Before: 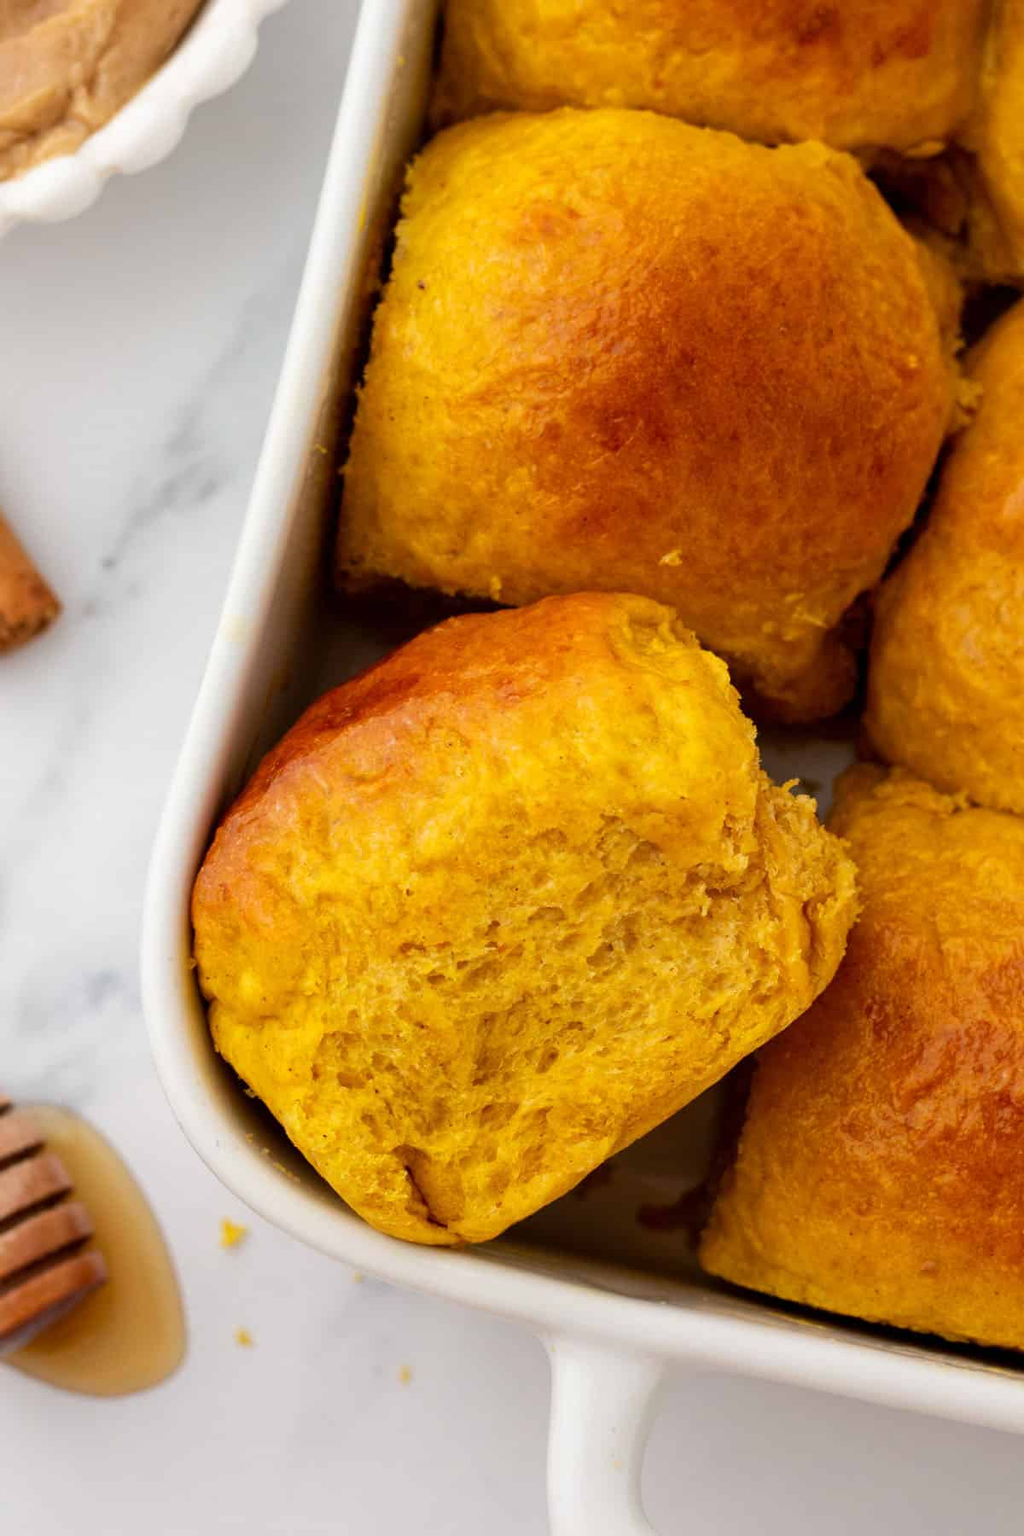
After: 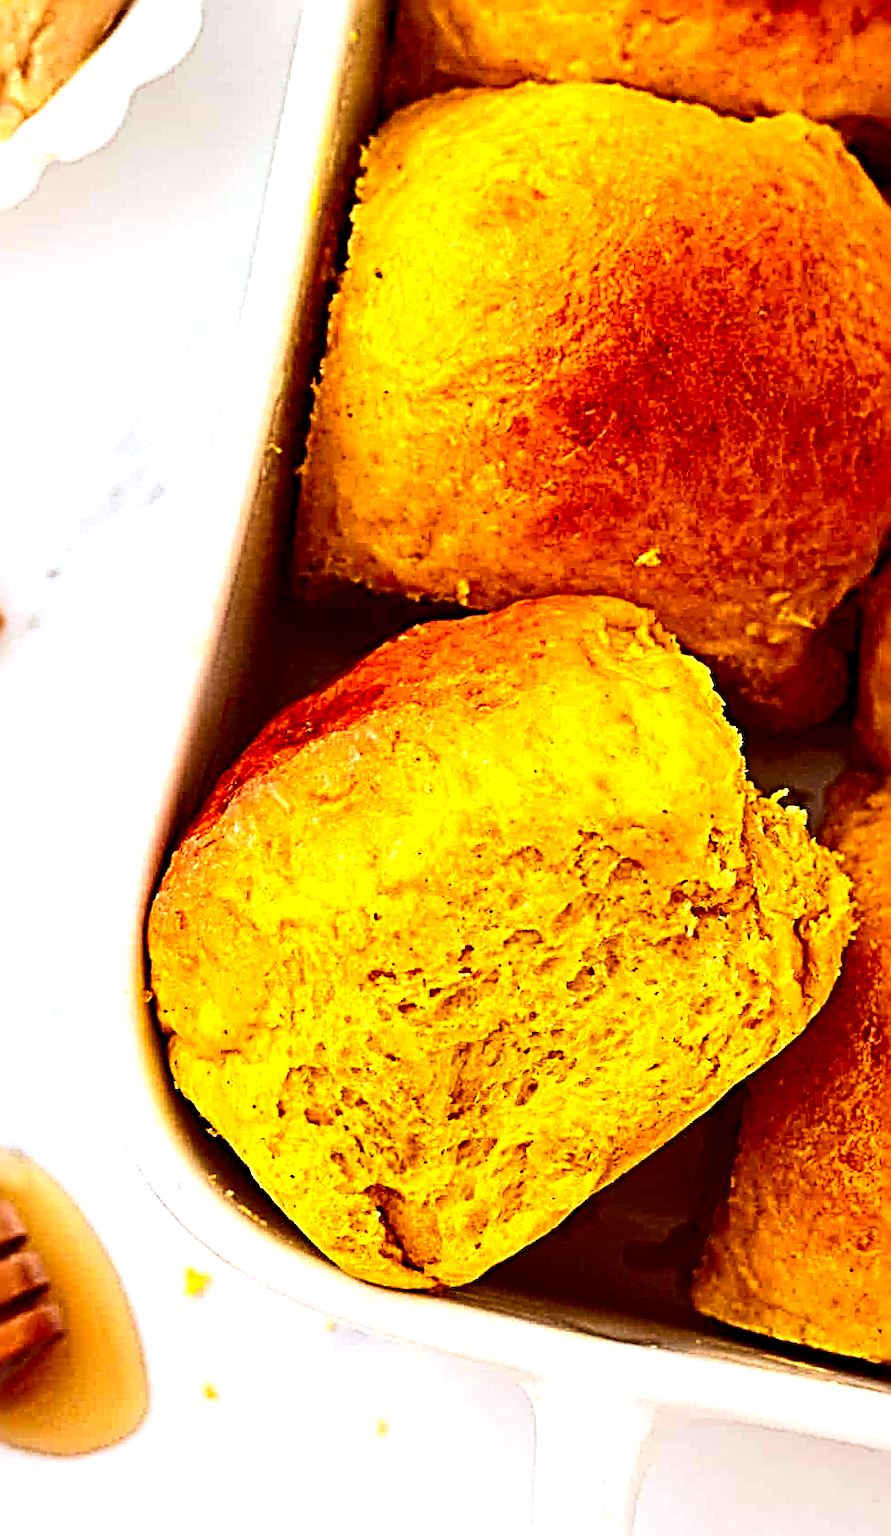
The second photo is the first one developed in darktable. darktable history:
rgb levels: mode RGB, independent channels, levels [[0, 0.5, 1], [0, 0.521, 1], [0, 0.536, 1]]
crop and rotate: angle 1°, left 4.281%, top 0.642%, right 11.383%, bottom 2.486%
white balance: red 0.988, blue 1.017
color balance rgb: perceptual saturation grading › global saturation -3%
exposure: black level correction 0, exposure 0.95 EV, compensate exposure bias true, compensate highlight preservation false
sharpen: radius 4.001, amount 2
contrast brightness saturation: contrast 0.19, brightness -0.11, saturation 0.21
